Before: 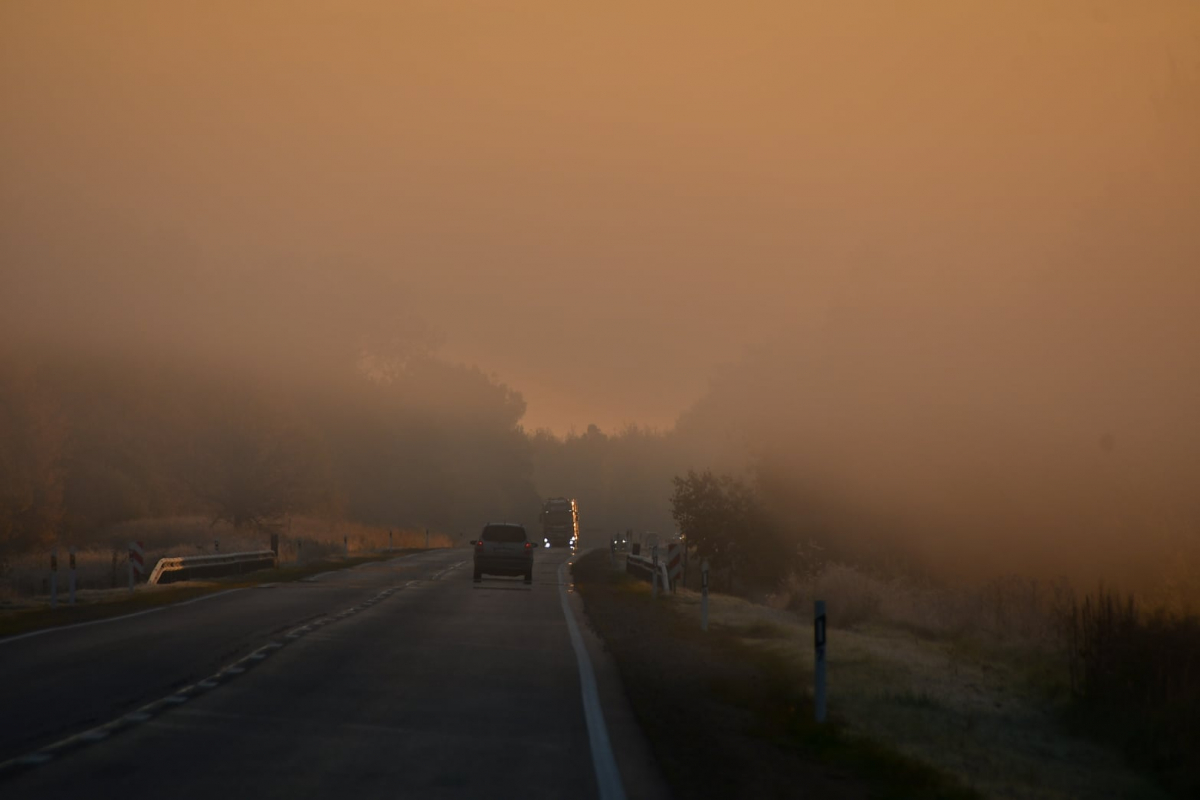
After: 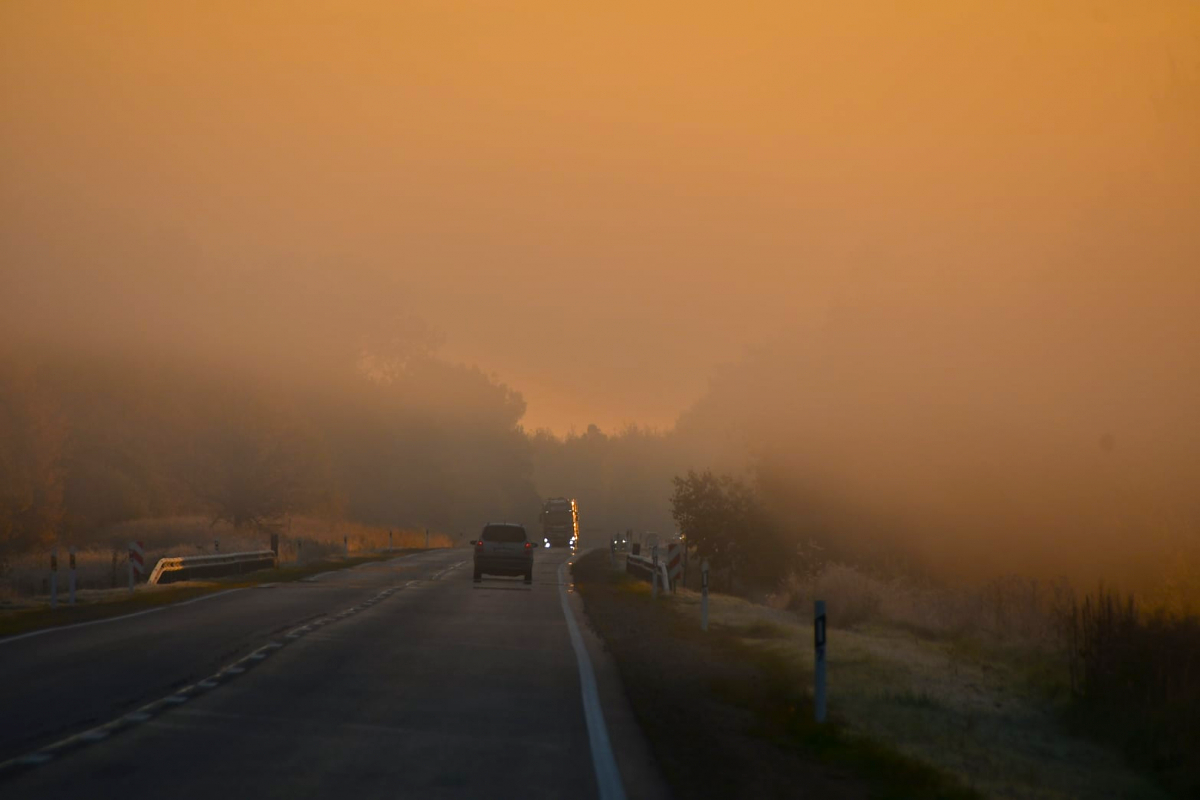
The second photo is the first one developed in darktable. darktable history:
color balance: output saturation 120%
exposure: black level correction 0, exposure 0.4 EV, compensate exposure bias true, compensate highlight preservation false
